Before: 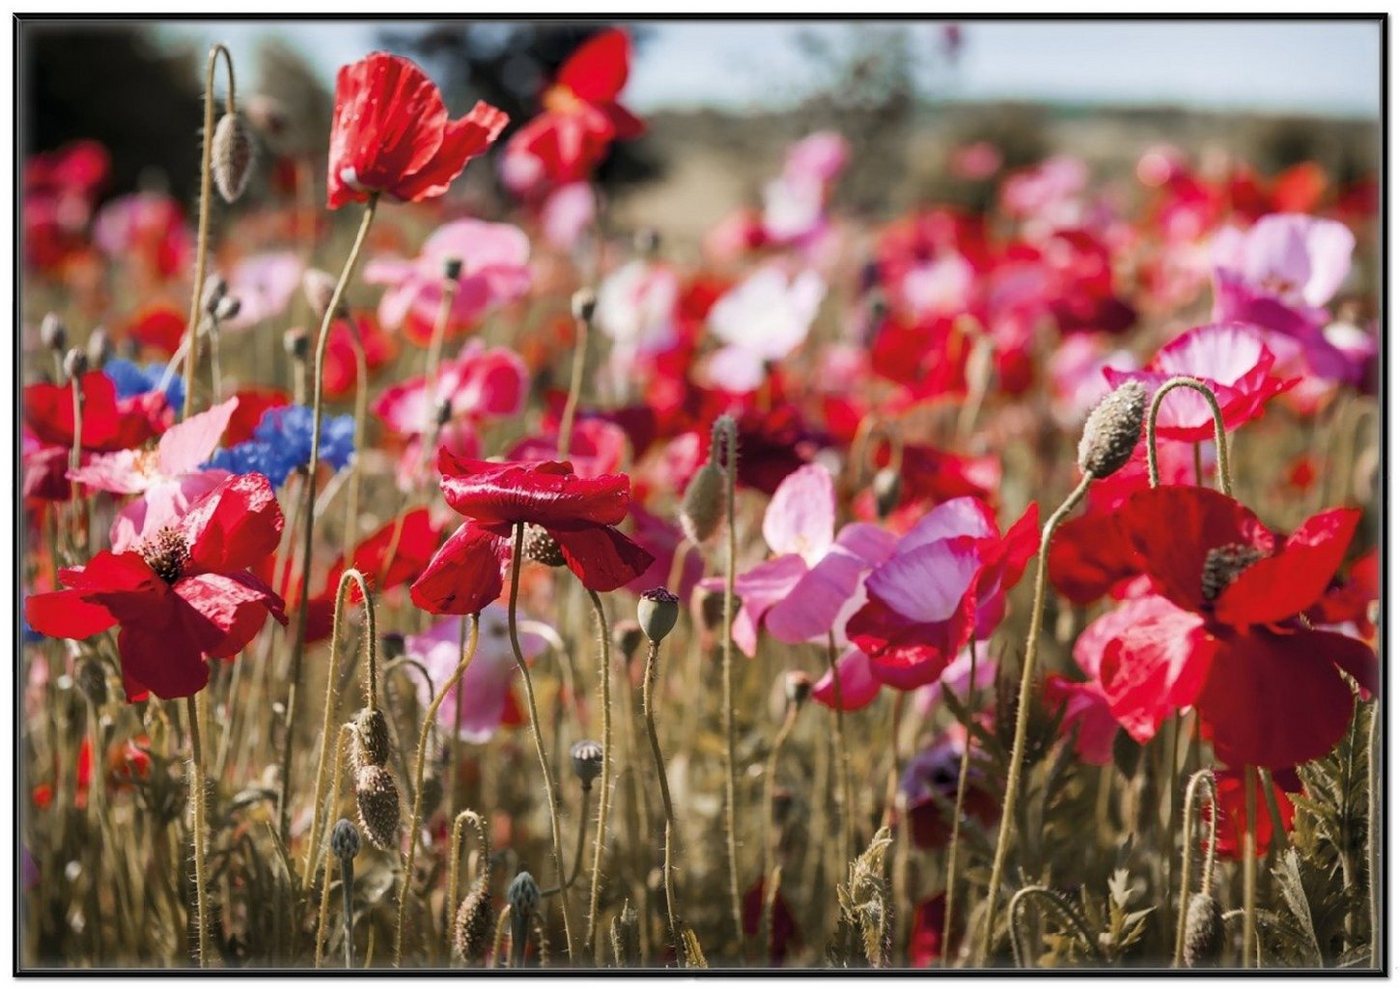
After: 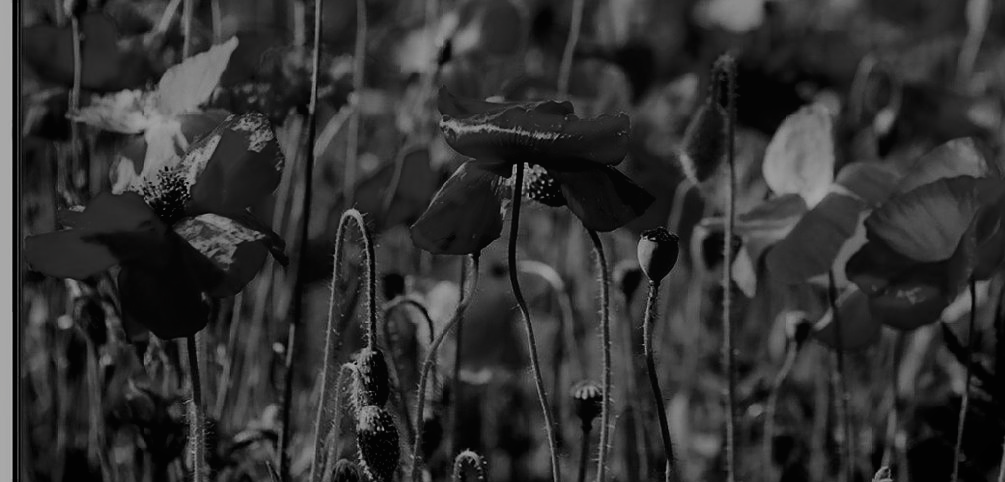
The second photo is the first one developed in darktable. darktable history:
crop: top 36.415%, right 28.192%, bottom 14.779%
color balance rgb: highlights gain › chroma 3.002%, highlights gain › hue 73.28°, global offset › chroma 0.058%, global offset › hue 253.18°, perceptual saturation grading › global saturation 15.012%, global vibrance 20%
sharpen: radius 1.026
filmic rgb: black relative exposure -2.81 EV, white relative exposure 4.56 EV, hardness 1.76, contrast 1.246
contrast brightness saturation: contrast -0.035, brightness -0.594, saturation -0.998
velvia: on, module defaults
local contrast: mode bilateral grid, contrast 100, coarseness 99, detail 90%, midtone range 0.2
